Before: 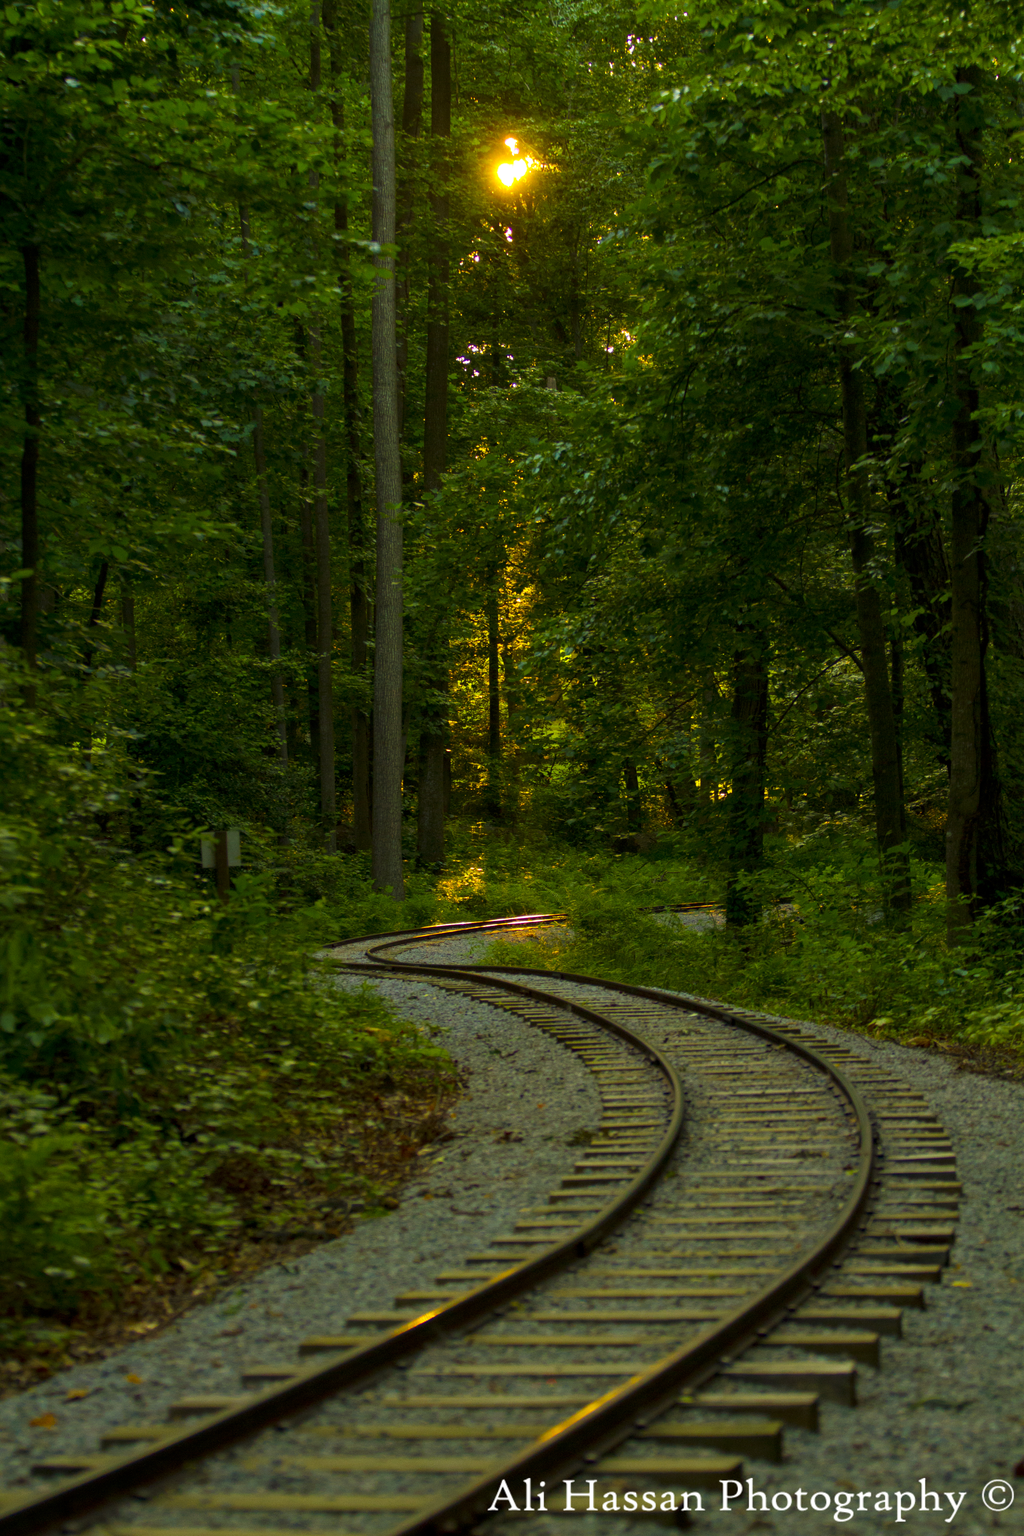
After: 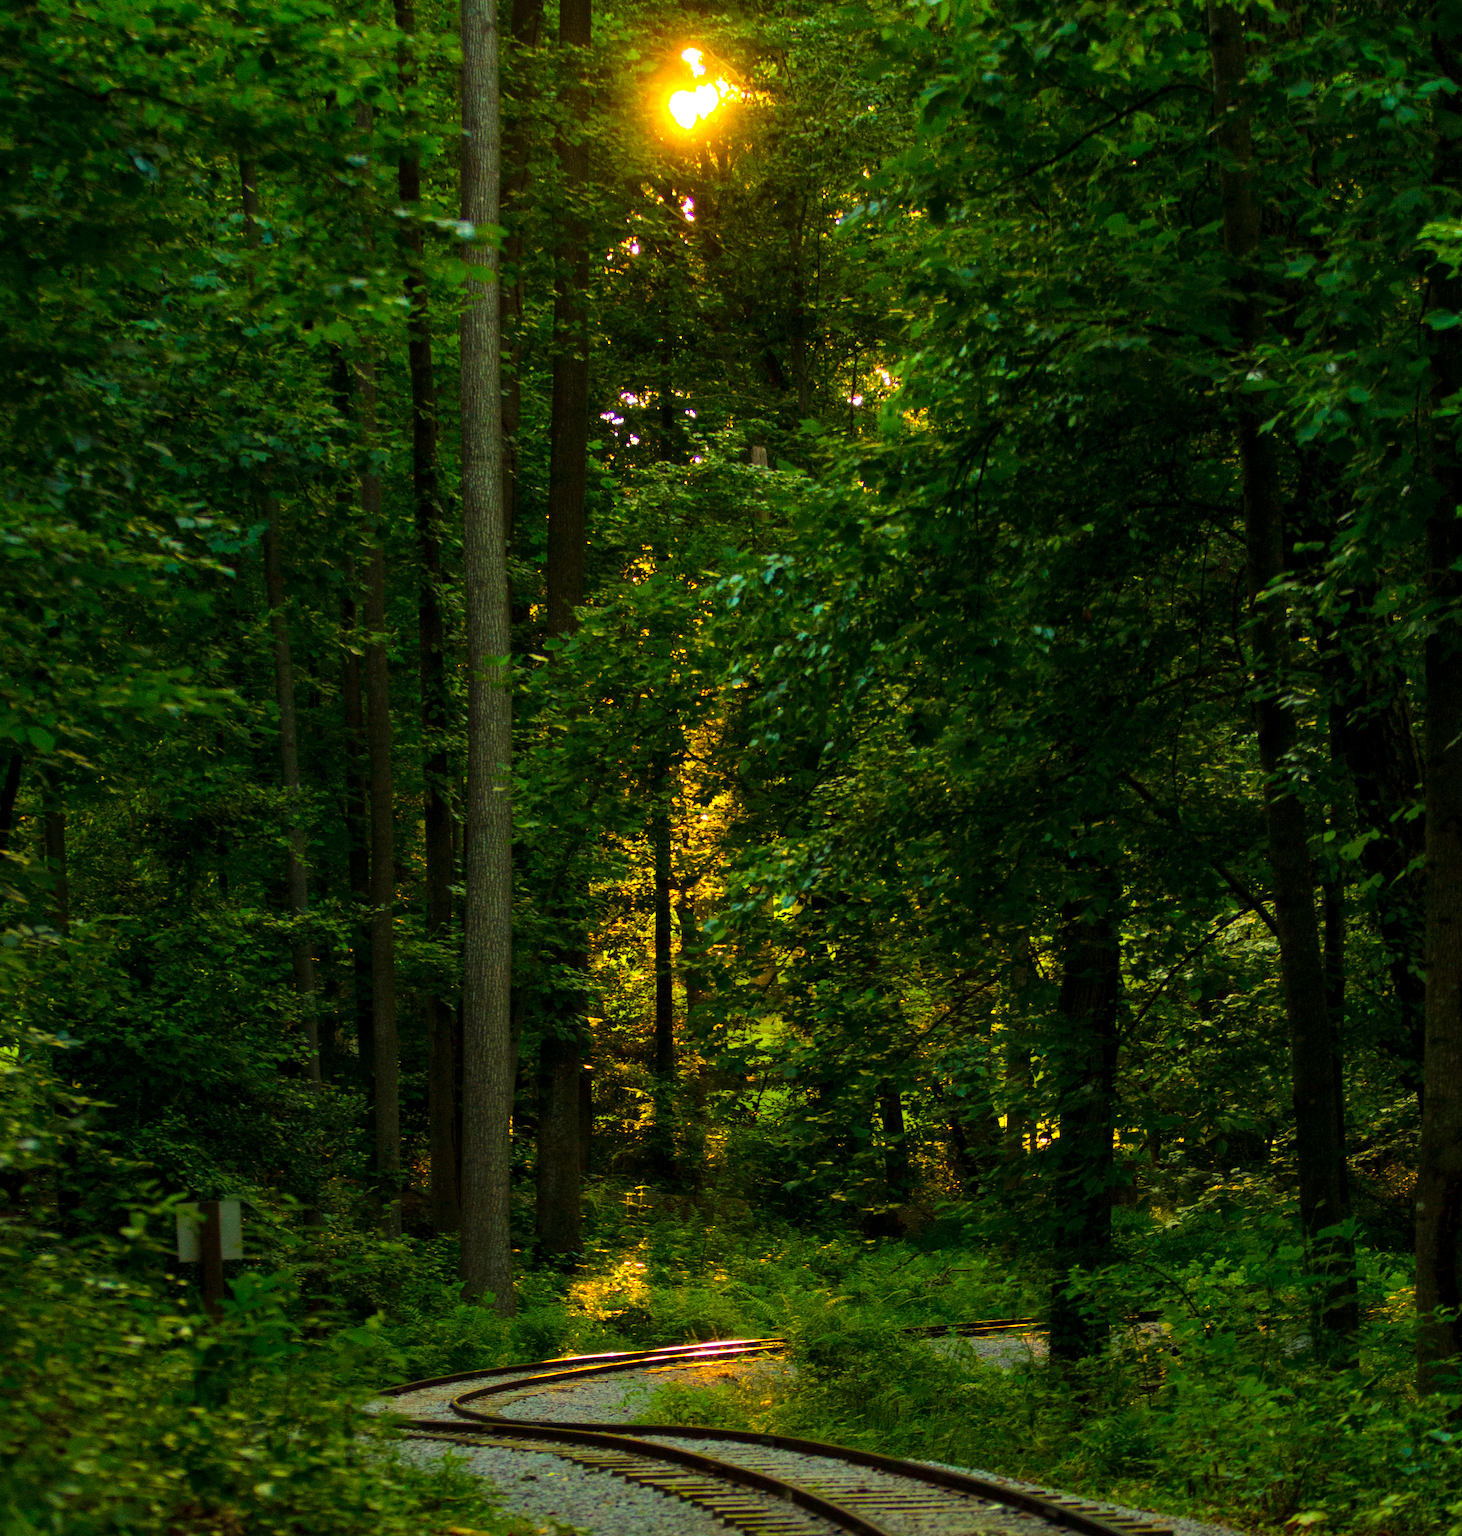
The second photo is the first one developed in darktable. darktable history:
crop and rotate: left 9.296%, top 7.116%, right 4.799%, bottom 32.746%
shadows and highlights: radius 337.17, shadows 28.51, soften with gaussian
tone equalizer: -8 EV -0.455 EV, -7 EV -0.397 EV, -6 EV -0.348 EV, -5 EV -0.228 EV, -3 EV 0.247 EV, -2 EV 0.343 EV, -1 EV 0.382 EV, +0 EV 0.423 EV
